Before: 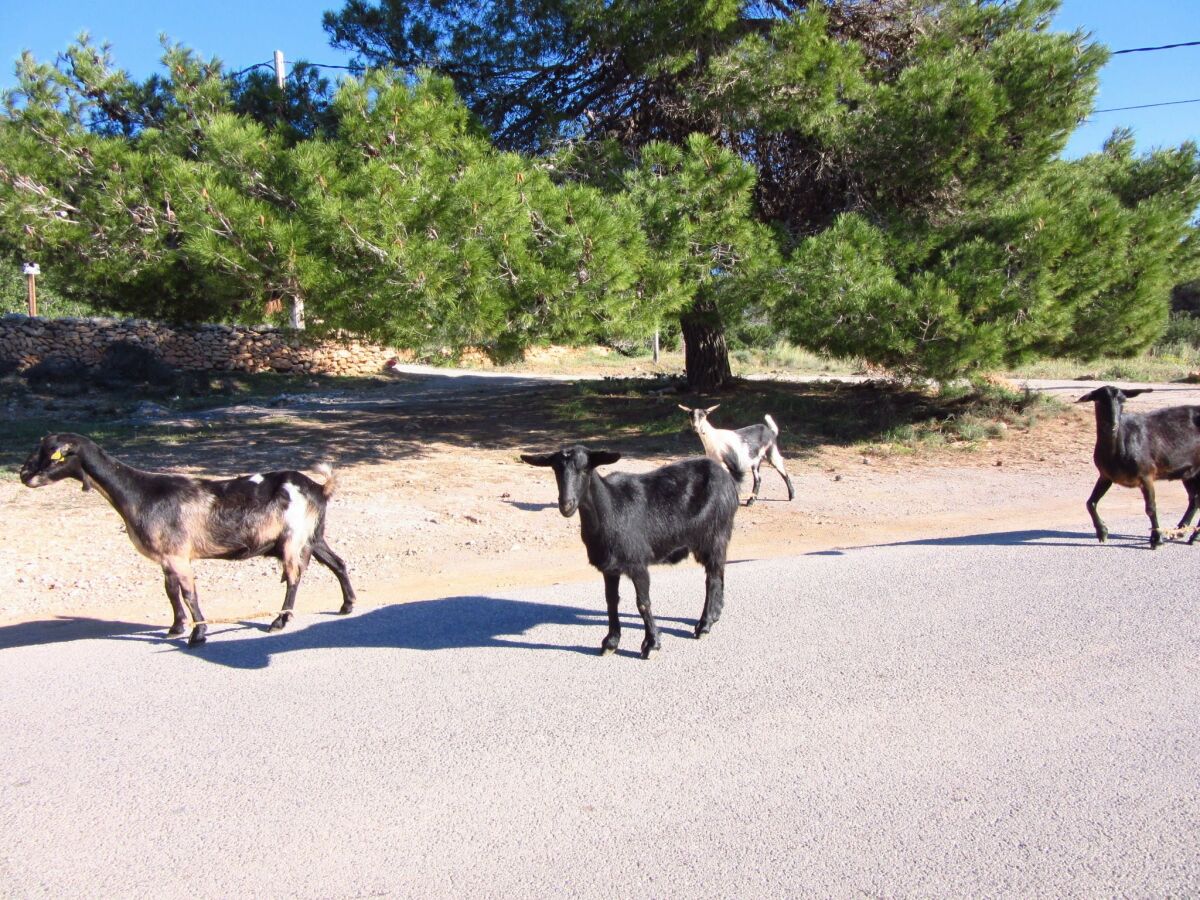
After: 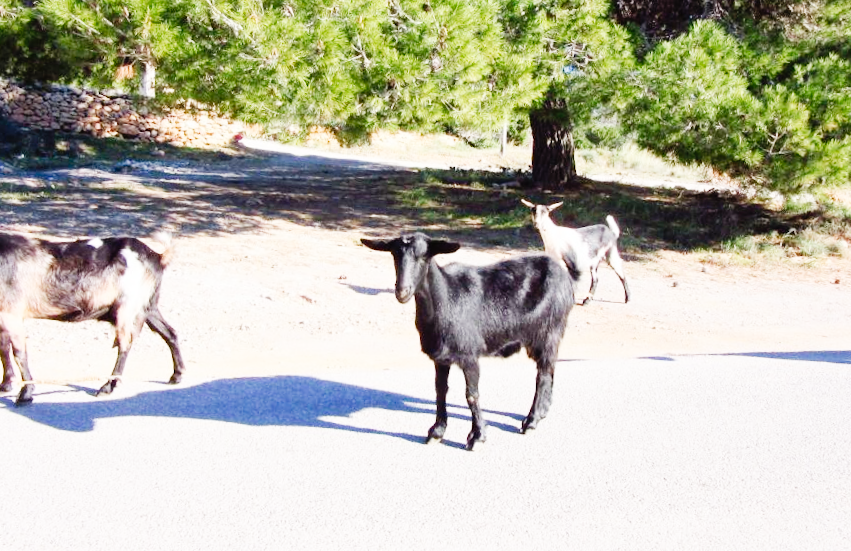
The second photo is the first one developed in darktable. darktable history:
crop and rotate: angle -4.16°, left 9.911%, top 21.006%, right 12.43%, bottom 11.962%
tone curve: curves: ch0 [(0, 0) (0.084, 0.074) (0.2, 0.297) (0.363, 0.591) (0.495, 0.765) (0.68, 0.901) (0.851, 0.967) (1, 1)], preserve colors none
